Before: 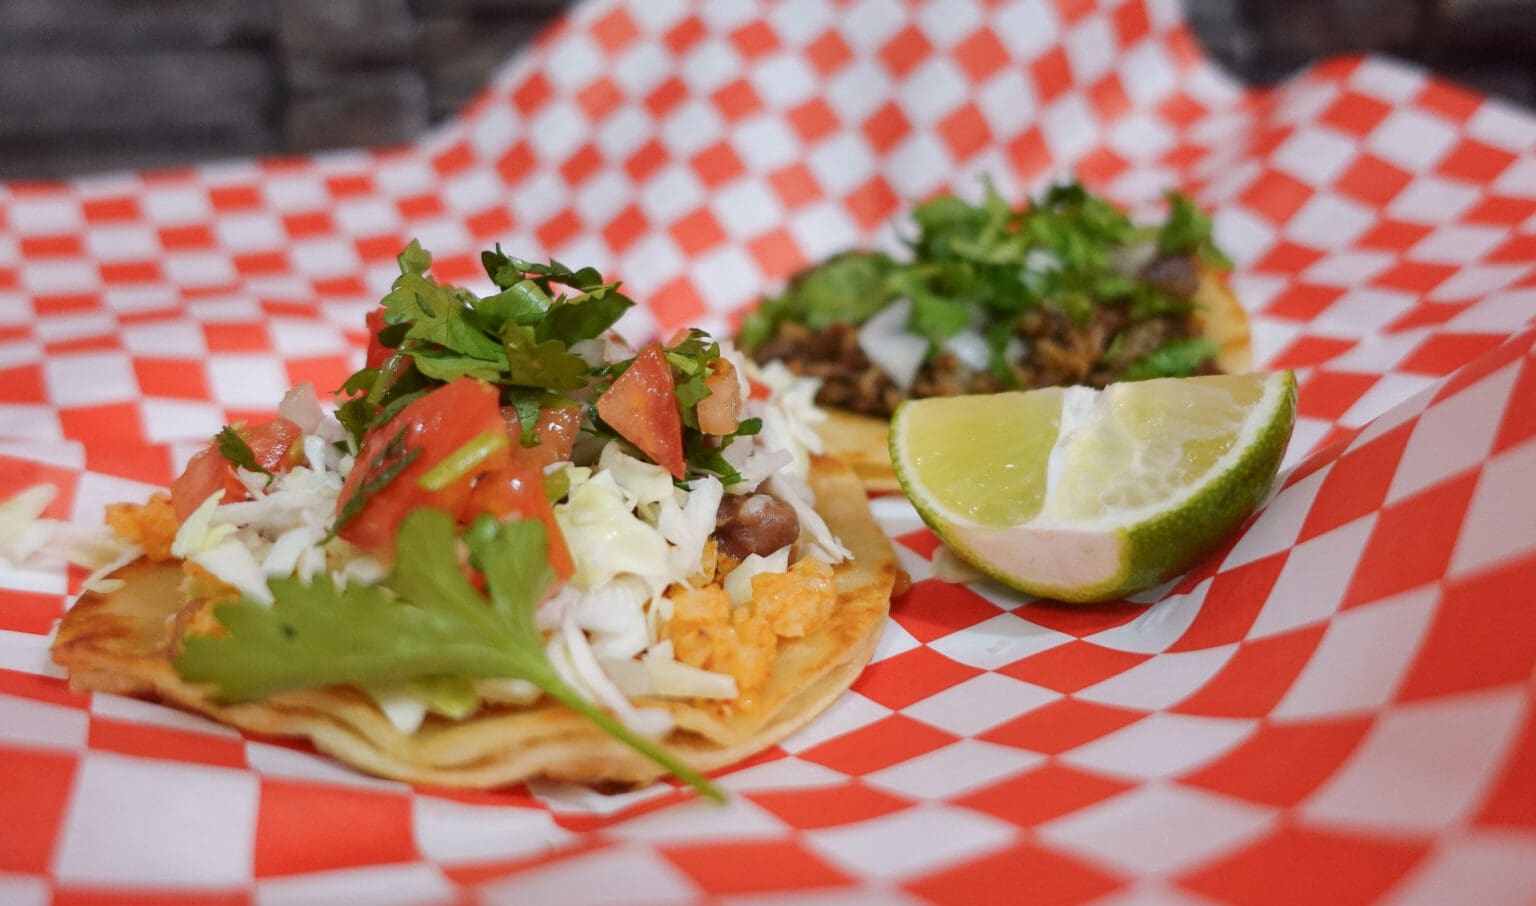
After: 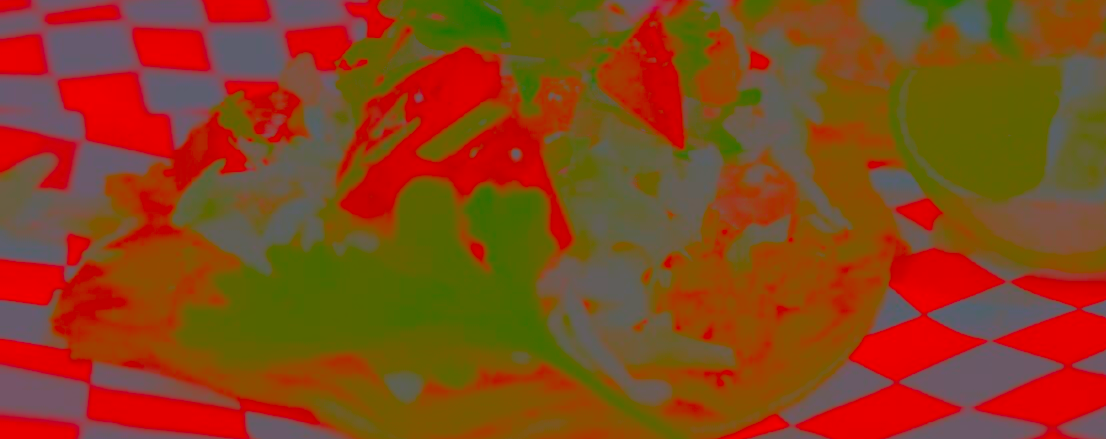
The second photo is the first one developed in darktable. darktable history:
local contrast: highlights 0%, shadows 0%, detail 200%, midtone range 0.25
crop: top 36.498%, right 27.964%, bottom 14.995%
contrast brightness saturation: contrast -0.99, brightness -0.17, saturation 0.75
